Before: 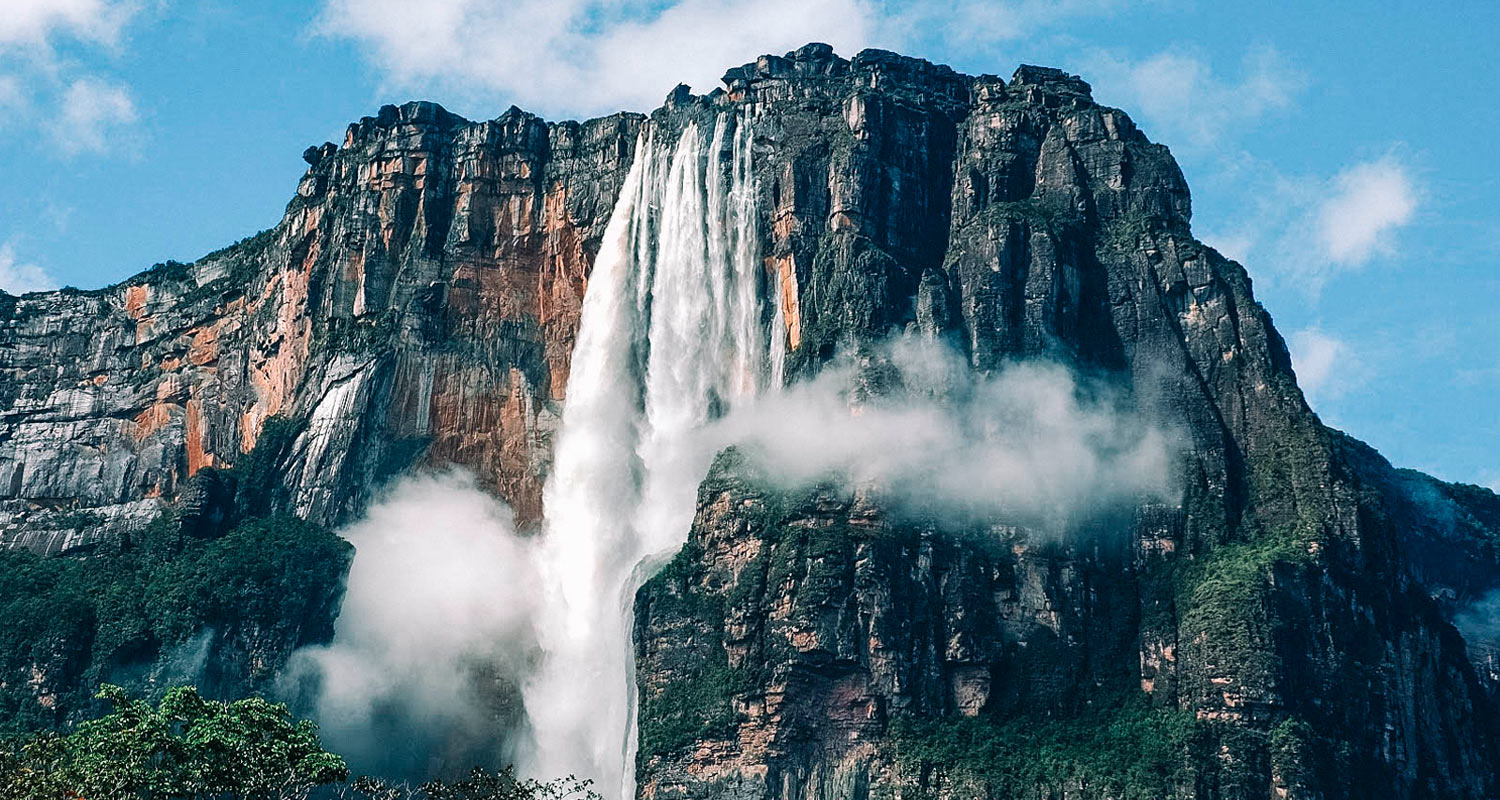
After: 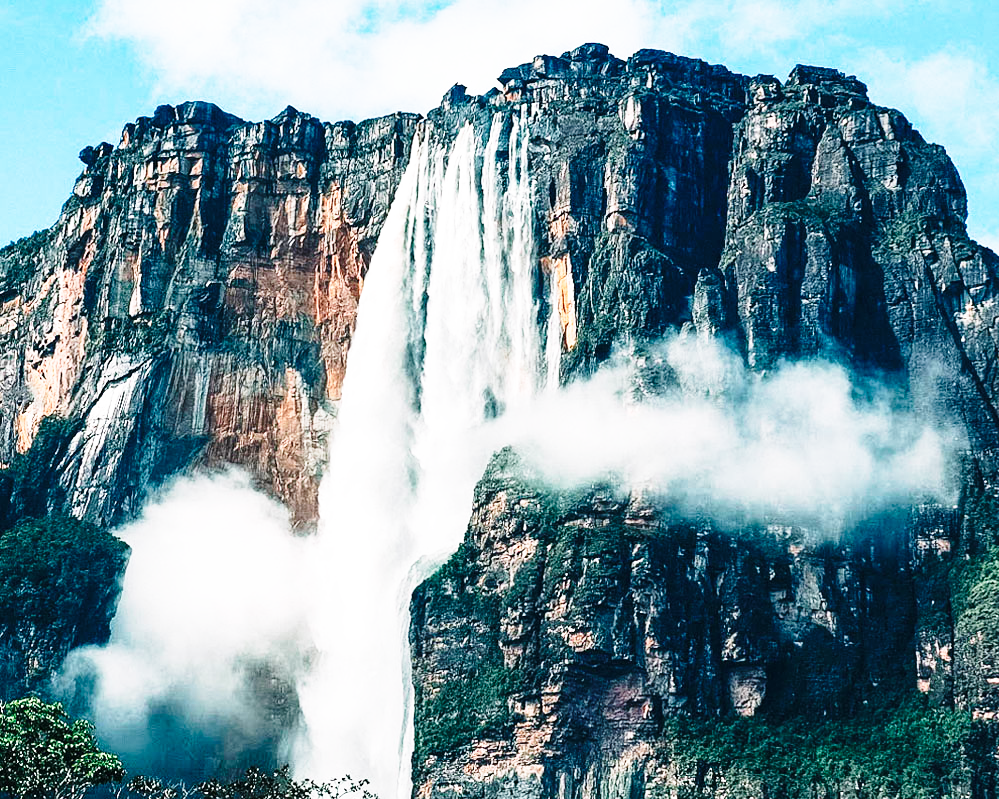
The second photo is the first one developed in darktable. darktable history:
crop and rotate: left 15.055%, right 18.278%
base curve: curves: ch0 [(0, 0) (0.026, 0.03) (0.109, 0.232) (0.351, 0.748) (0.669, 0.968) (1, 1)], preserve colors none
